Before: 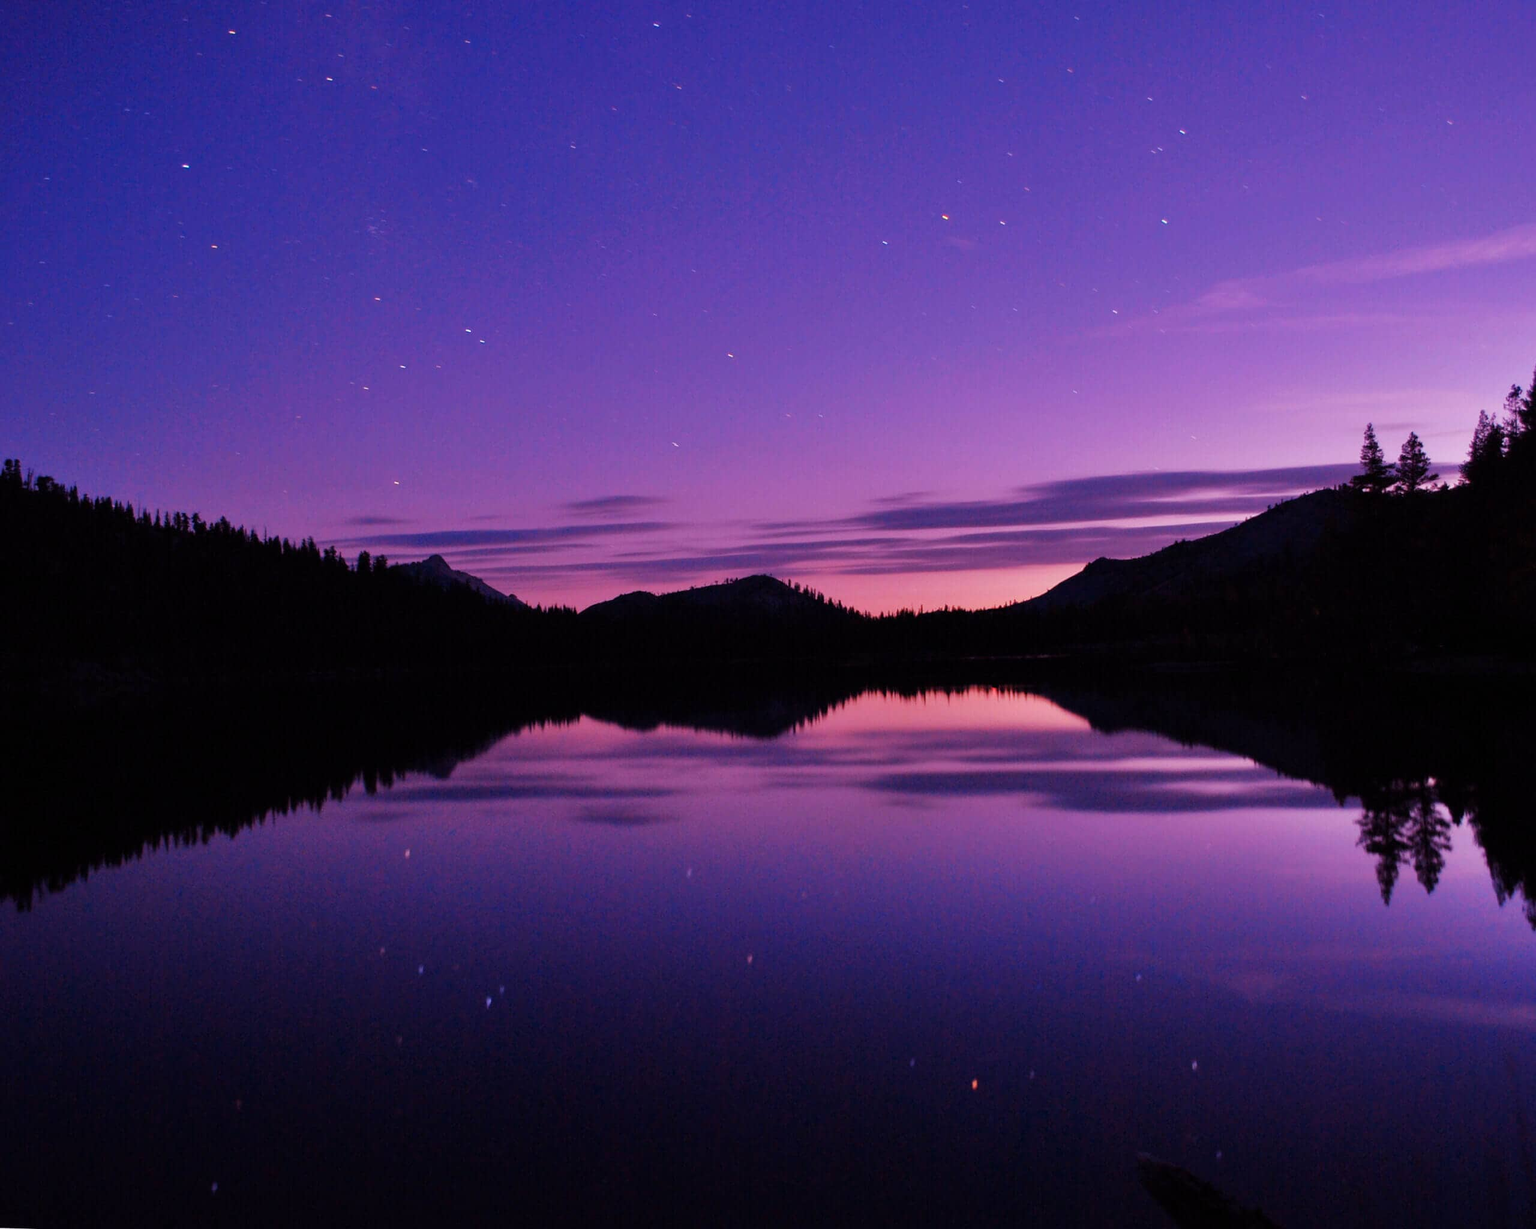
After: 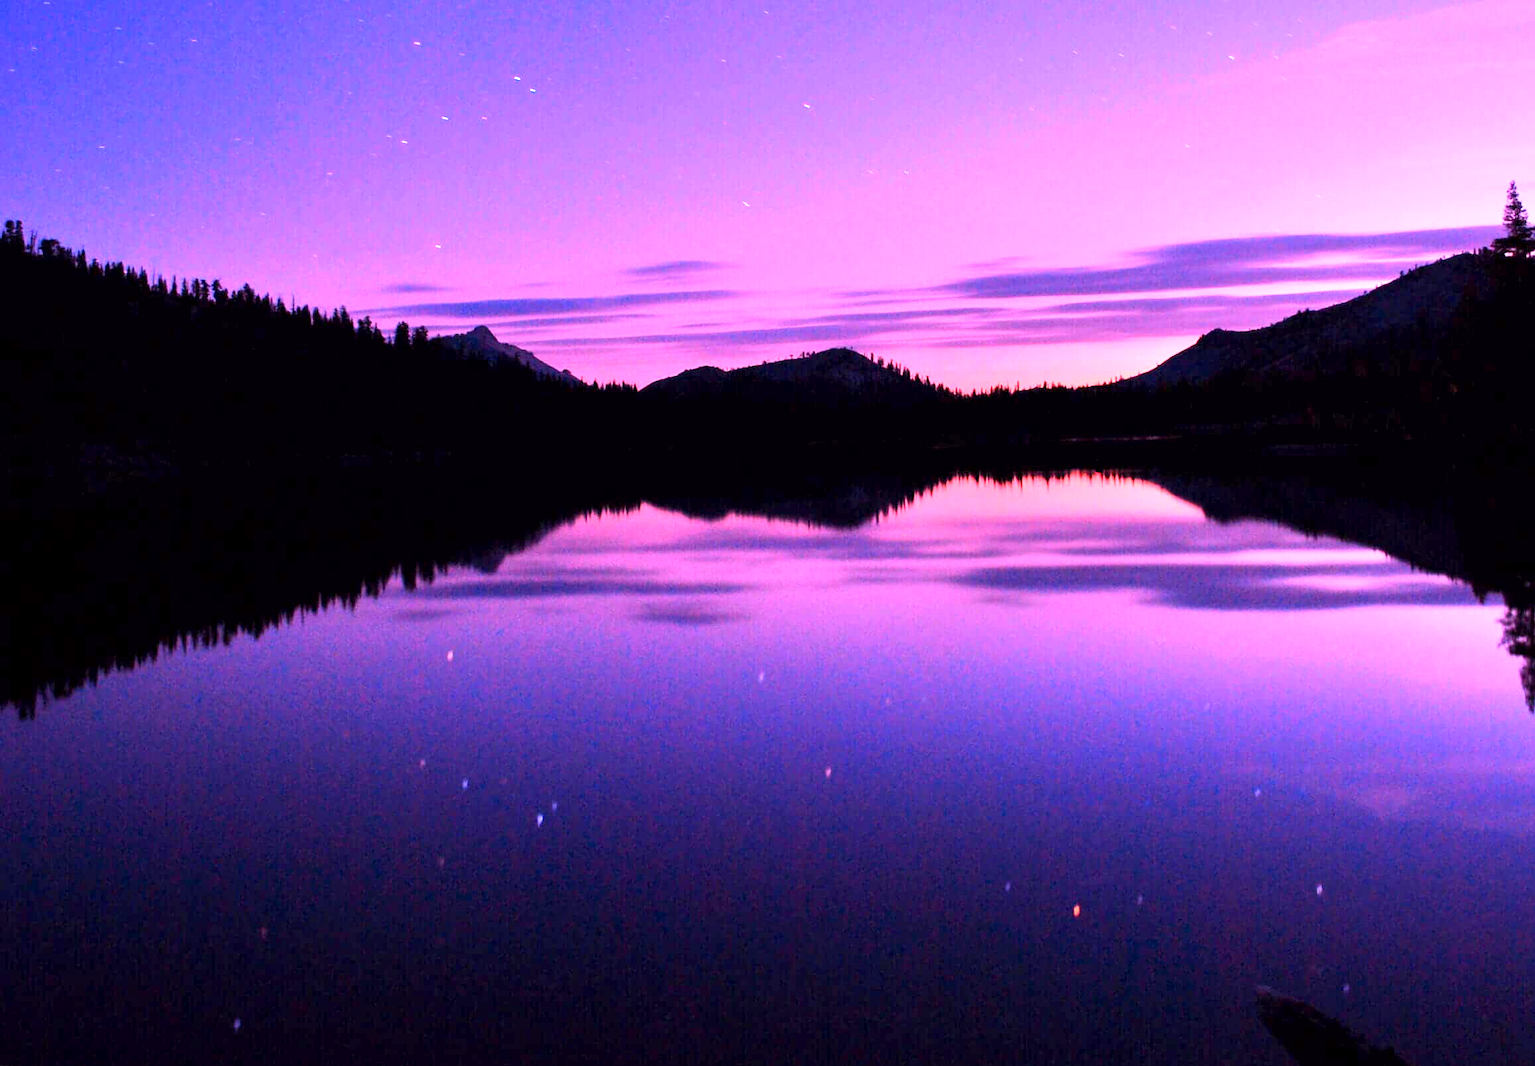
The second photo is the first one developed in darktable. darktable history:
crop: top 21.191%, right 9.417%, bottom 0.225%
contrast brightness saturation: contrast 0.197, brightness 0.169, saturation 0.227
exposure: black level correction 0.001, exposure 1.311 EV, compensate exposure bias true, compensate highlight preservation false
